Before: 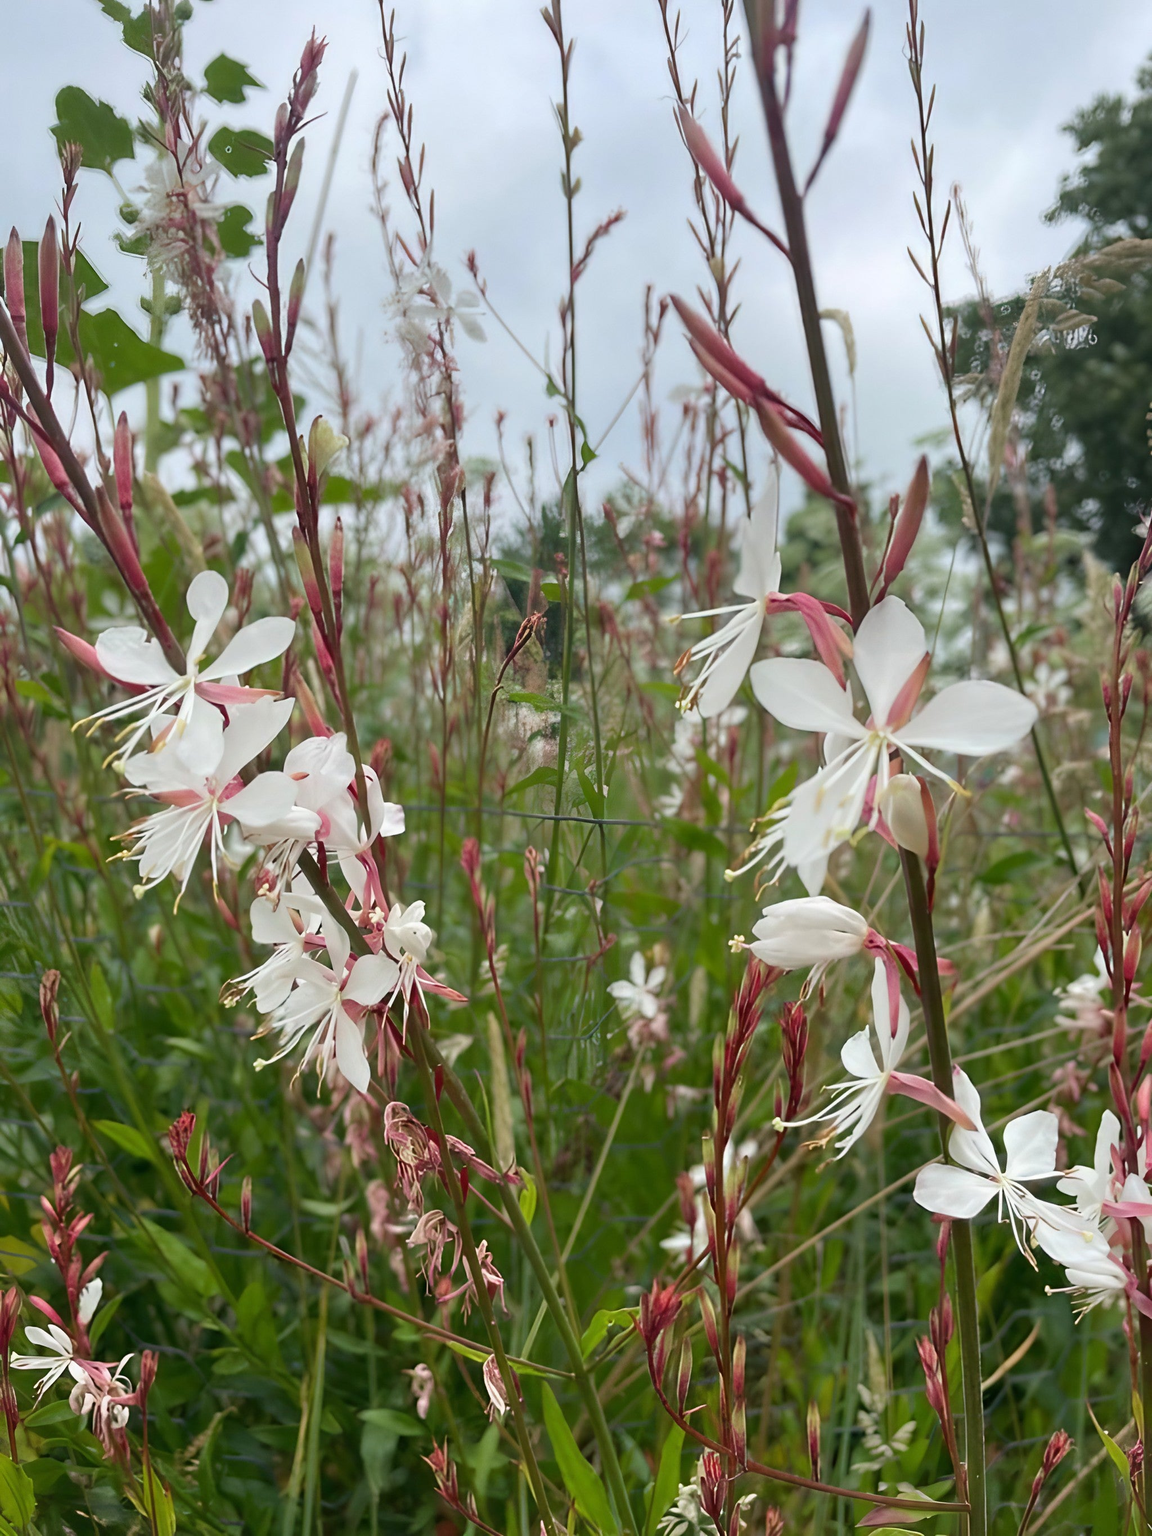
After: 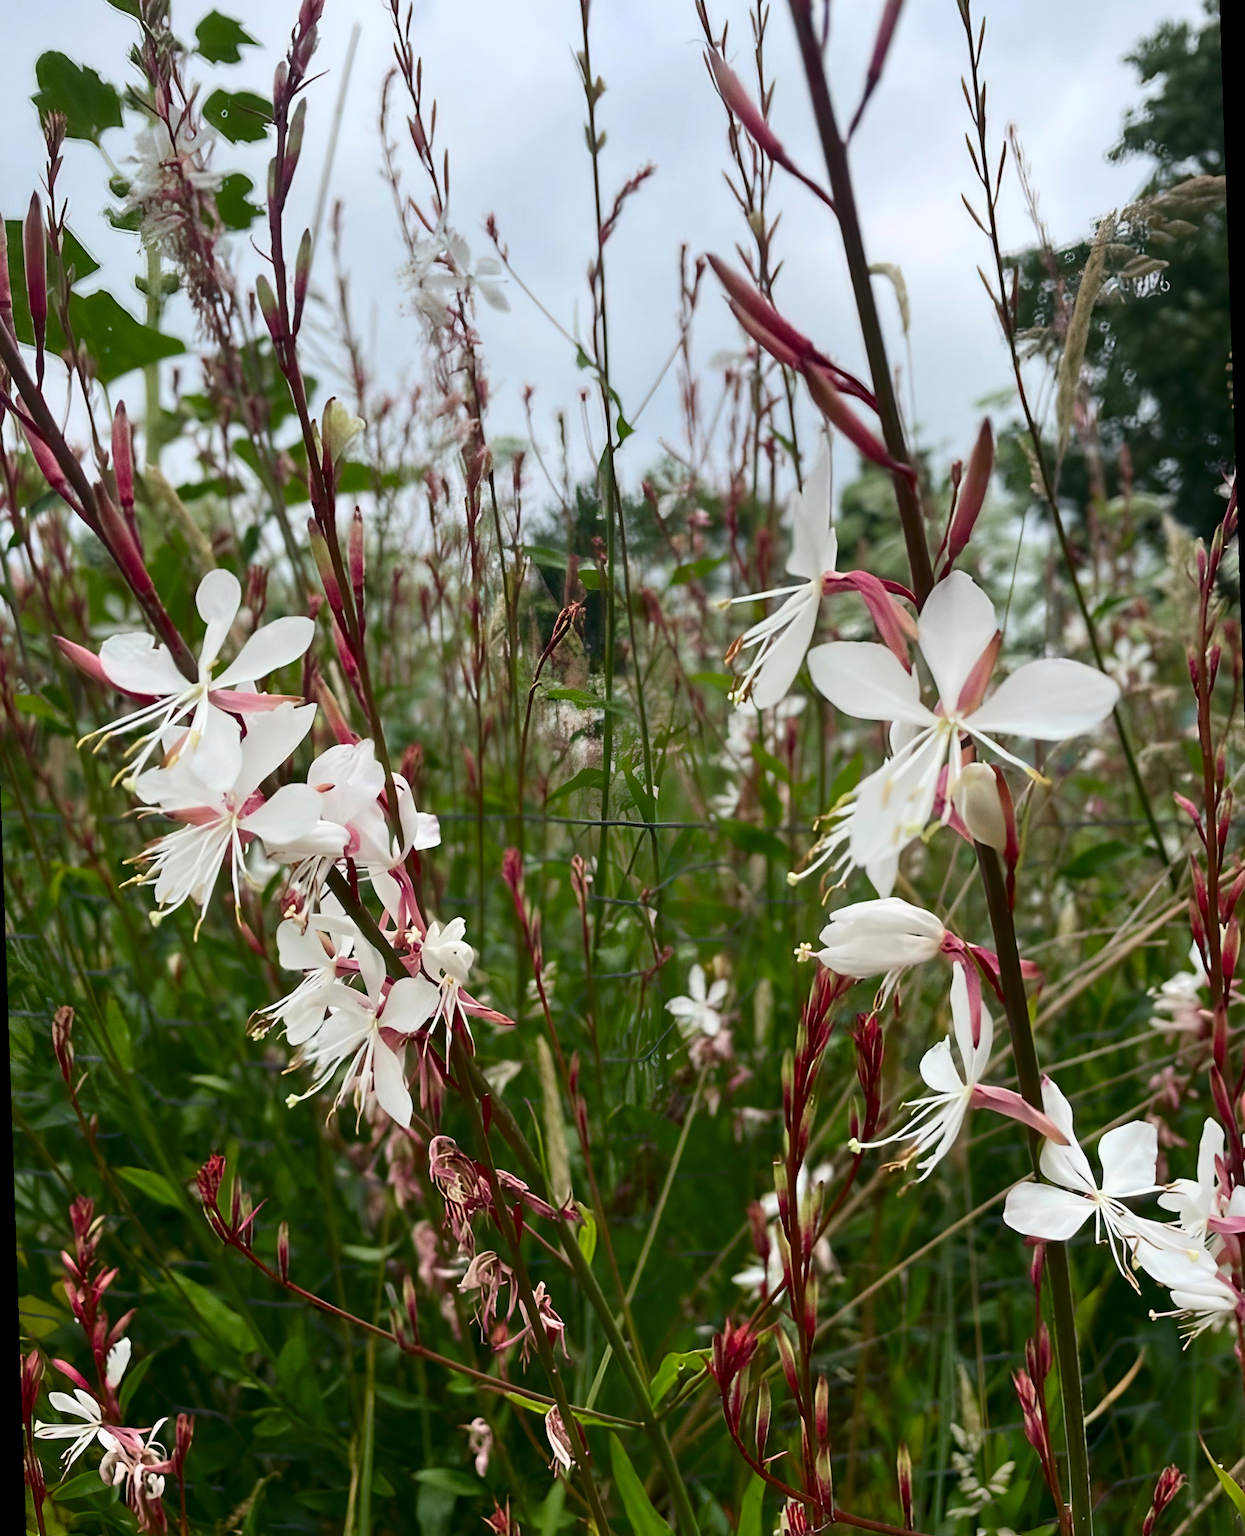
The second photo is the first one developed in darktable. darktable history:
contrast brightness saturation: contrast 0.2, brightness -0.11, saturation 0.1
rotate and perspective: rotation -2°, crop left 0.022, crop right 0.978, crop top 0.049, crop bottom 0.951
